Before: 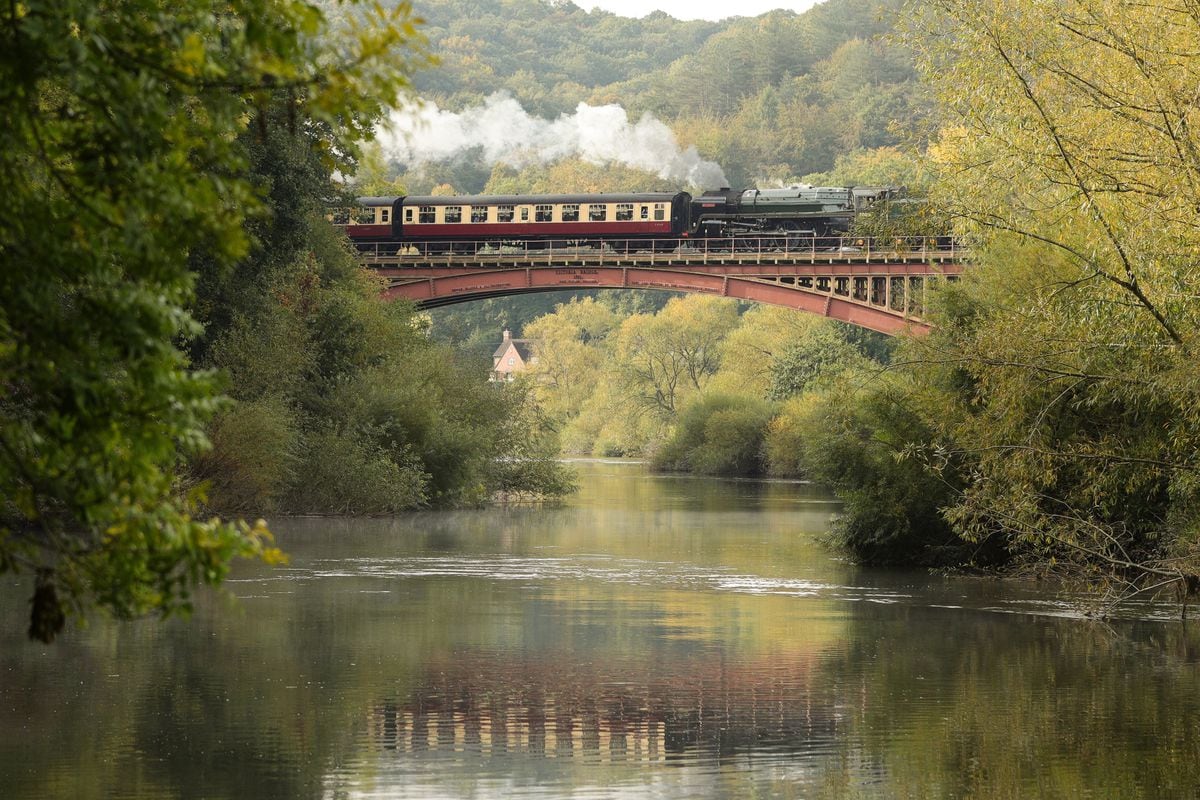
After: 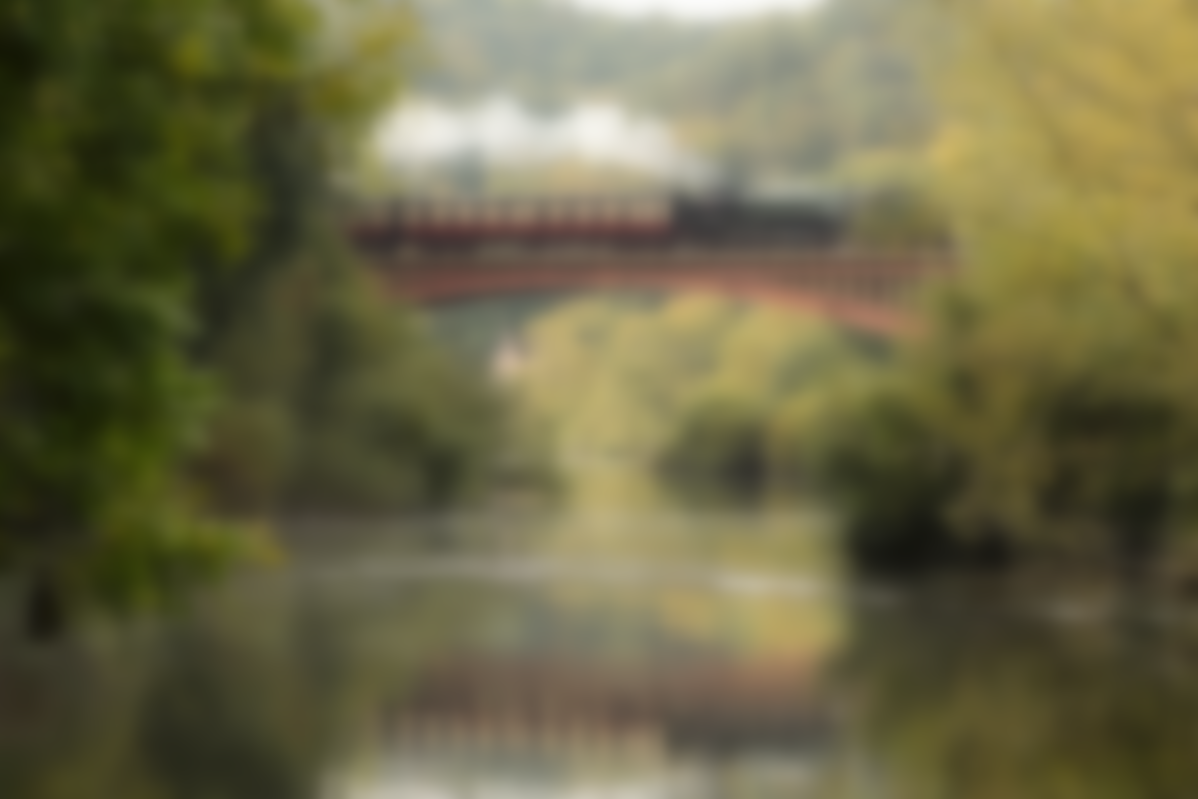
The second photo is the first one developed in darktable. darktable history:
crop and rotate: left 0.126%
lowpass: on, module defaults
